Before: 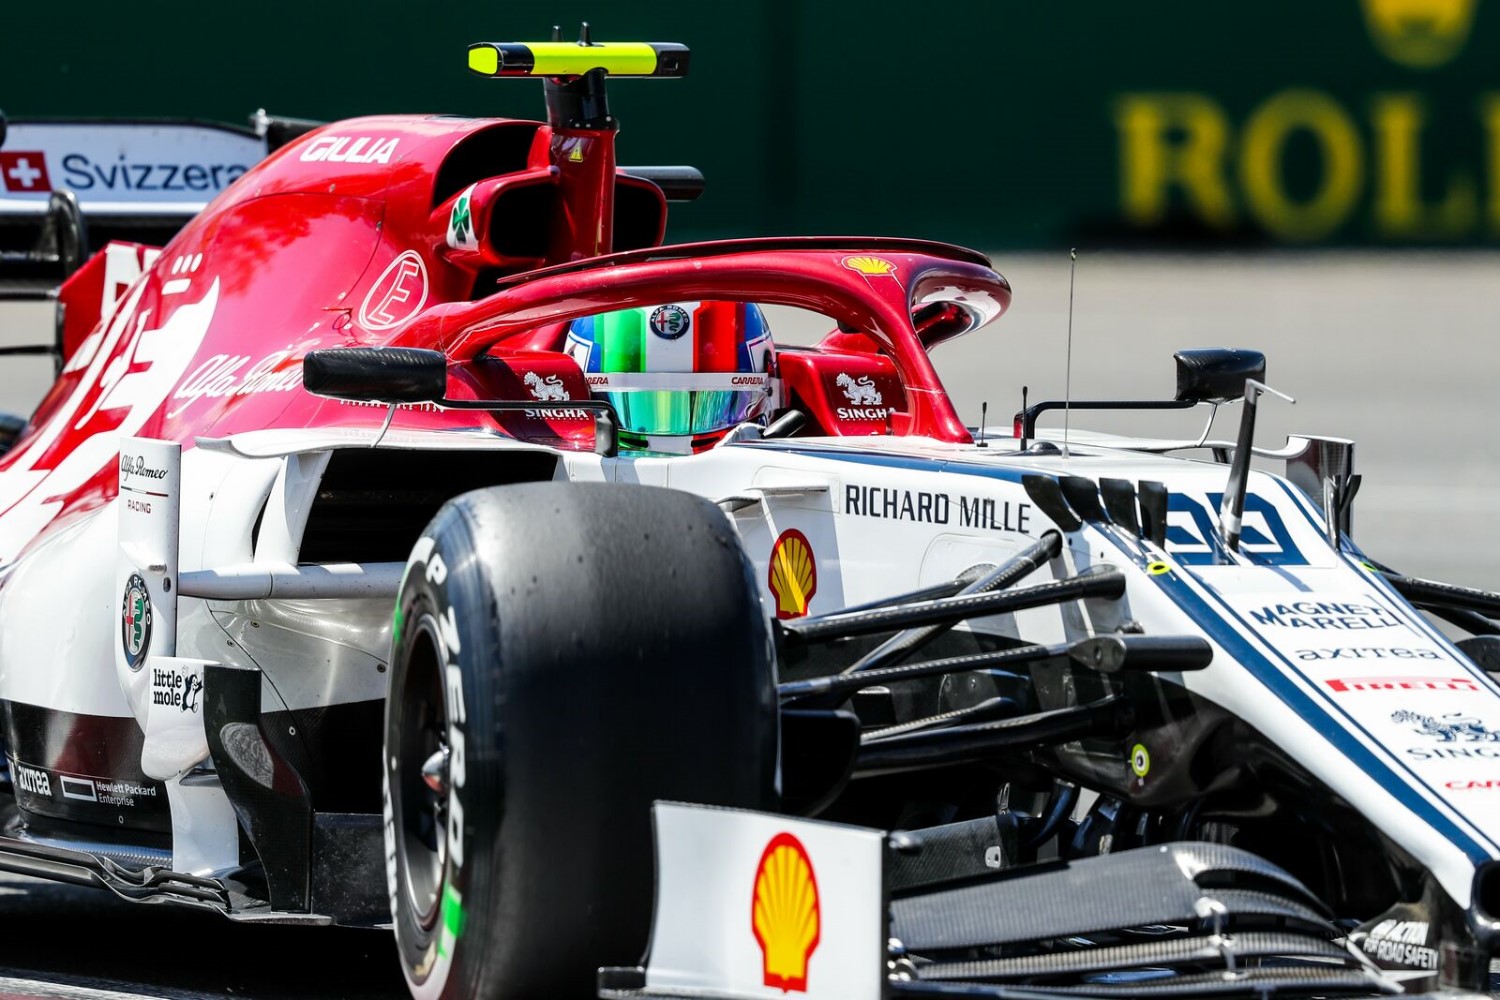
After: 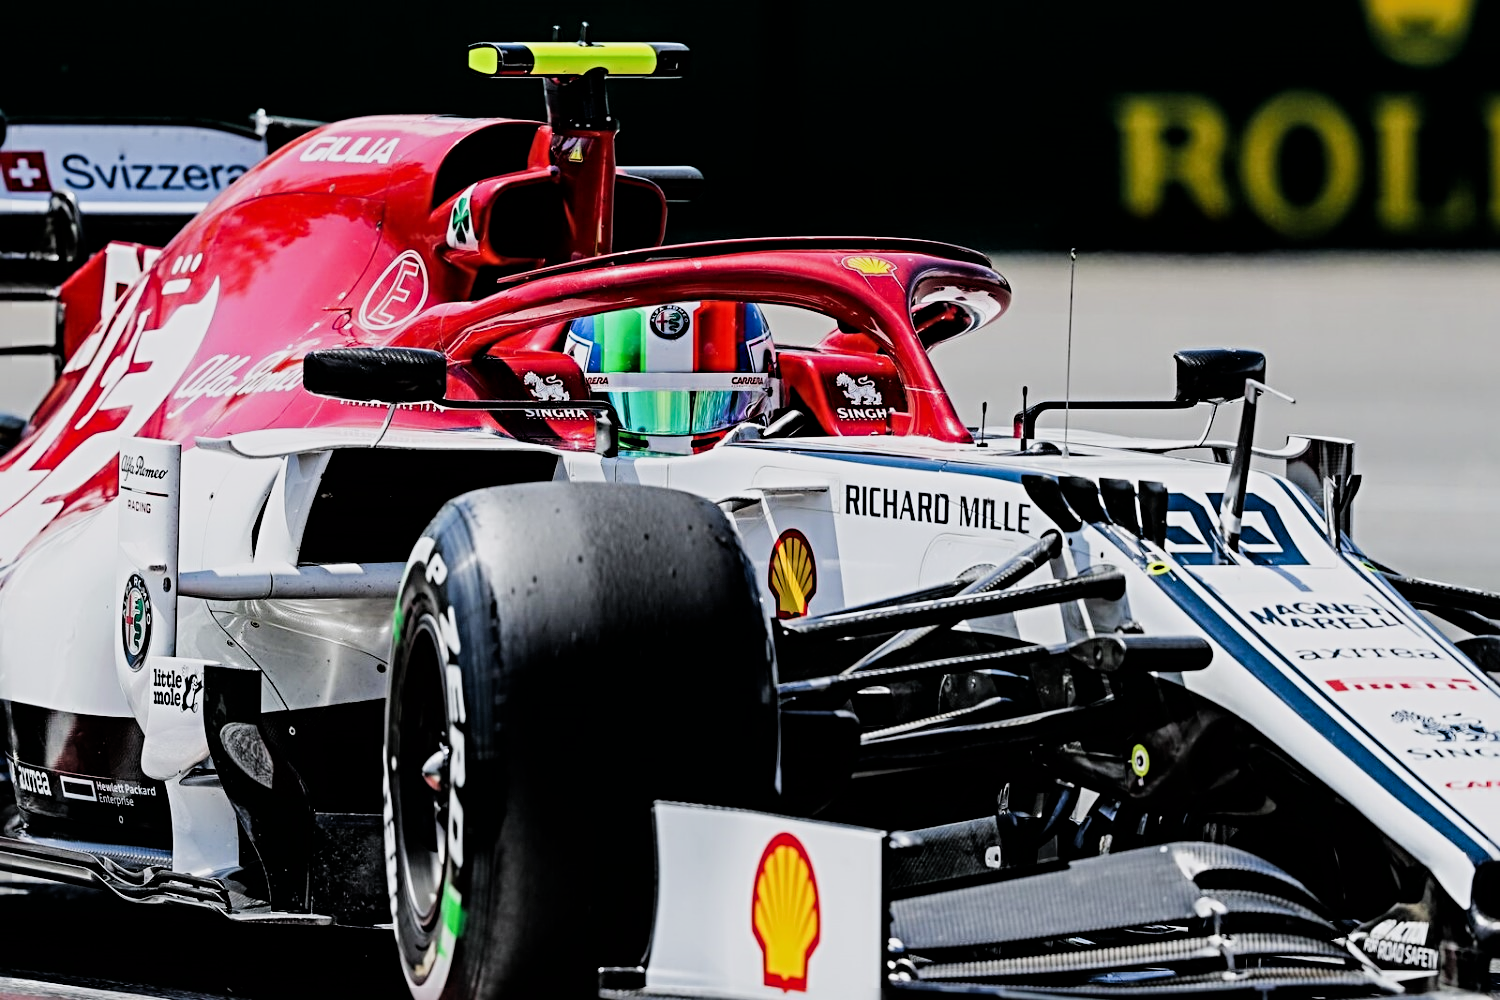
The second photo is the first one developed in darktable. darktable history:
white balance: red 1.004, blue 1.024
filmic rgb: black relative exposure -5 EV, hardness 2.88, contrast 1.2, highlights saturation mix -30%
sharpen: radius 4.883
